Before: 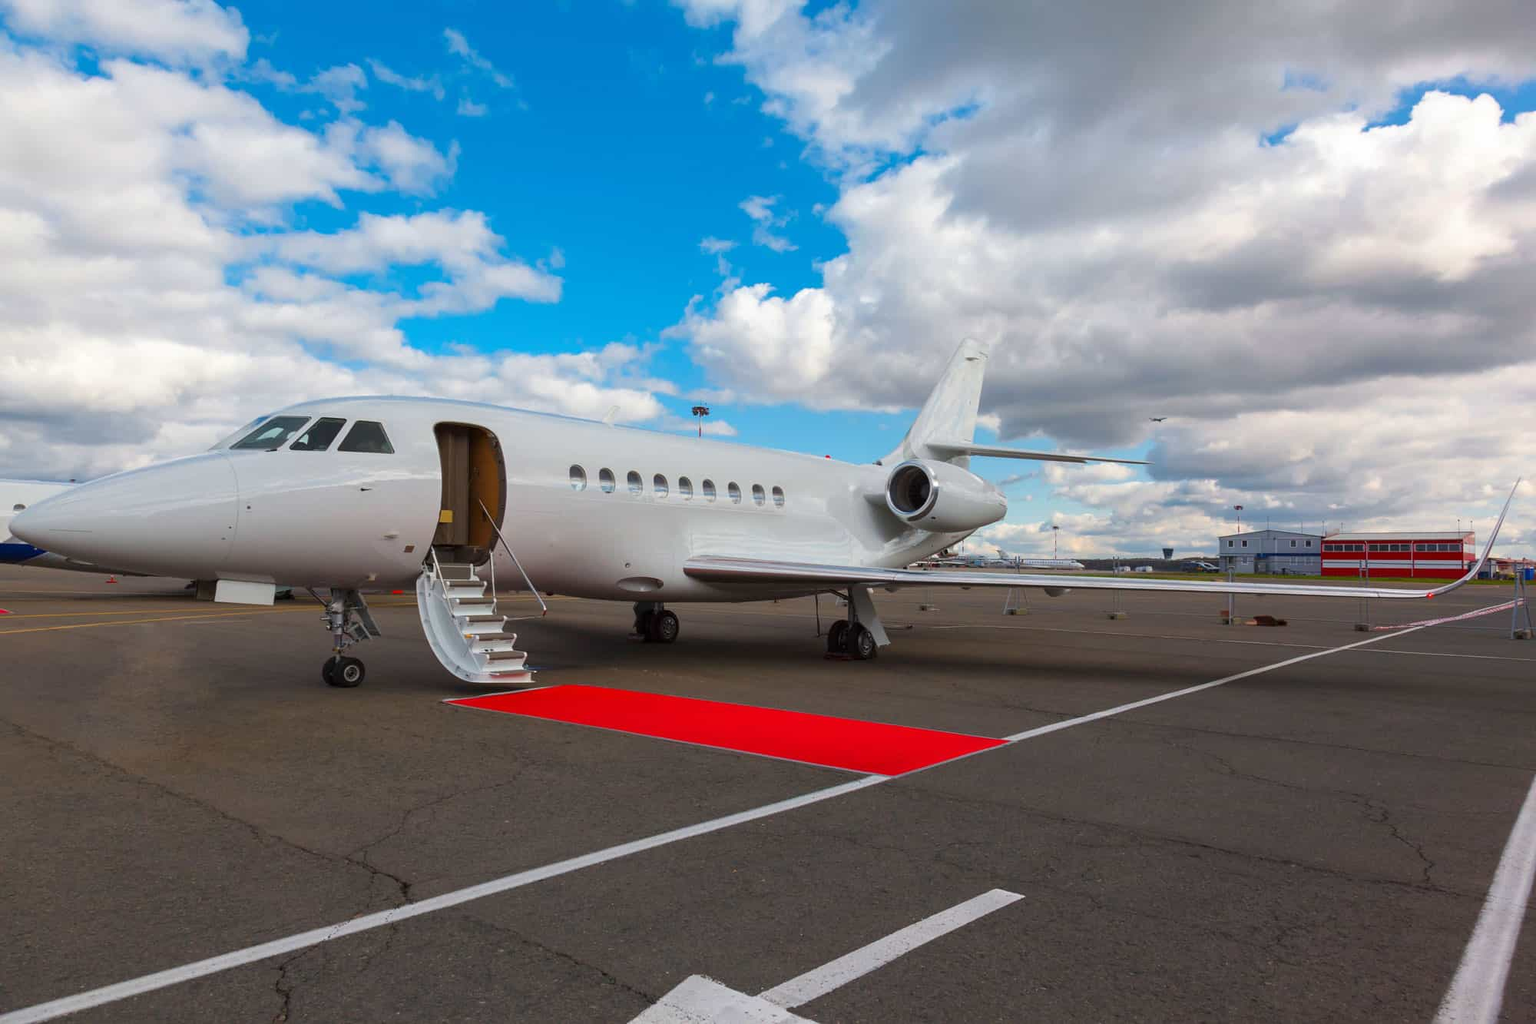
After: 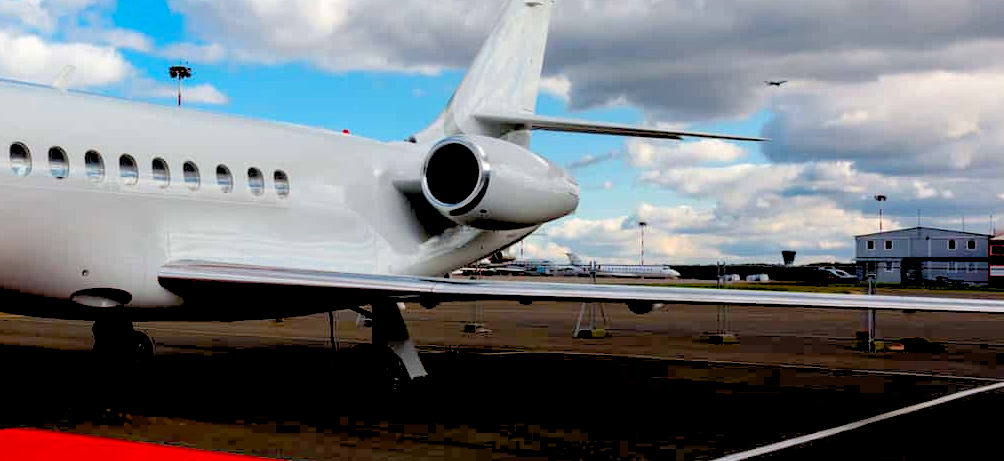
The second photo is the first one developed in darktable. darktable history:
rgb levels: levels [[0.013, 0.434, 0.89], [0, 0.5, 1], [0, 0.5, 1]]
crop: left 36.607%, top 34.735%, right 13.146%, bottom 30.611%
exposure: black level correction 0.056, compensate highlight preservation false
